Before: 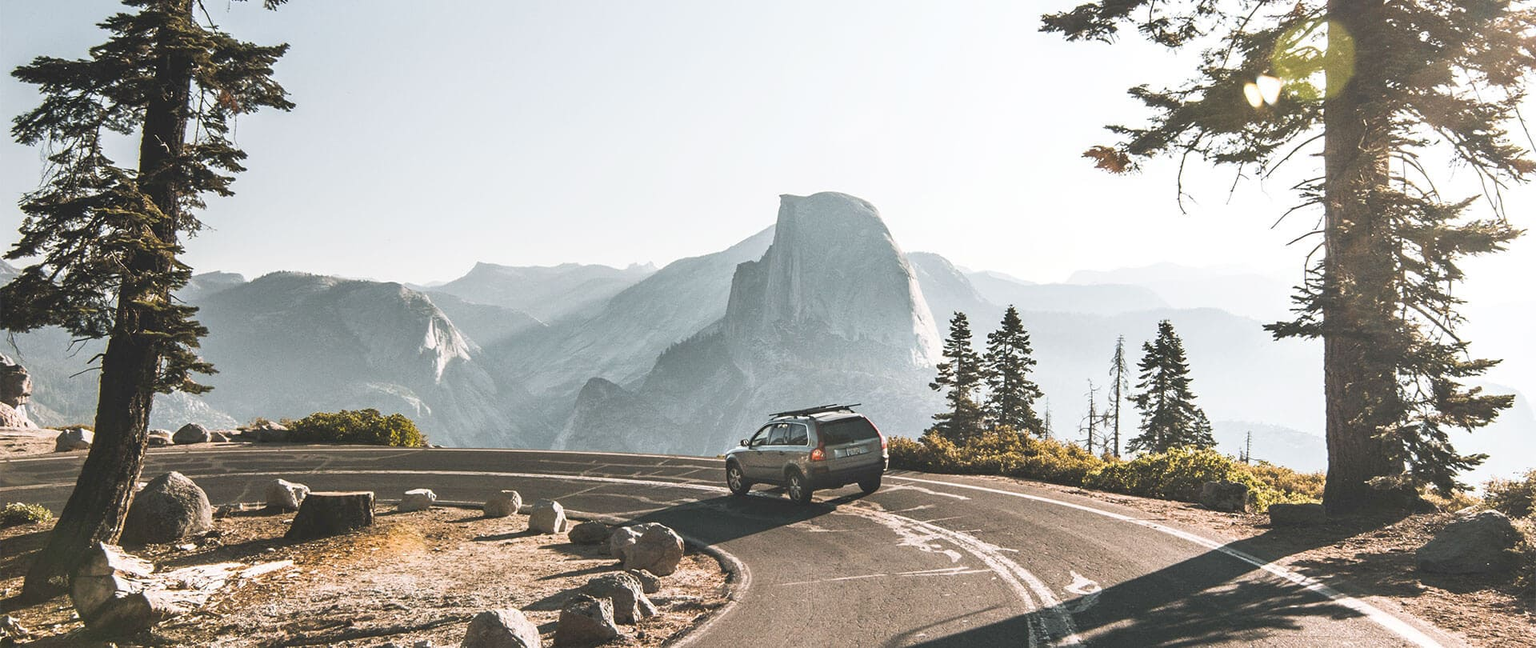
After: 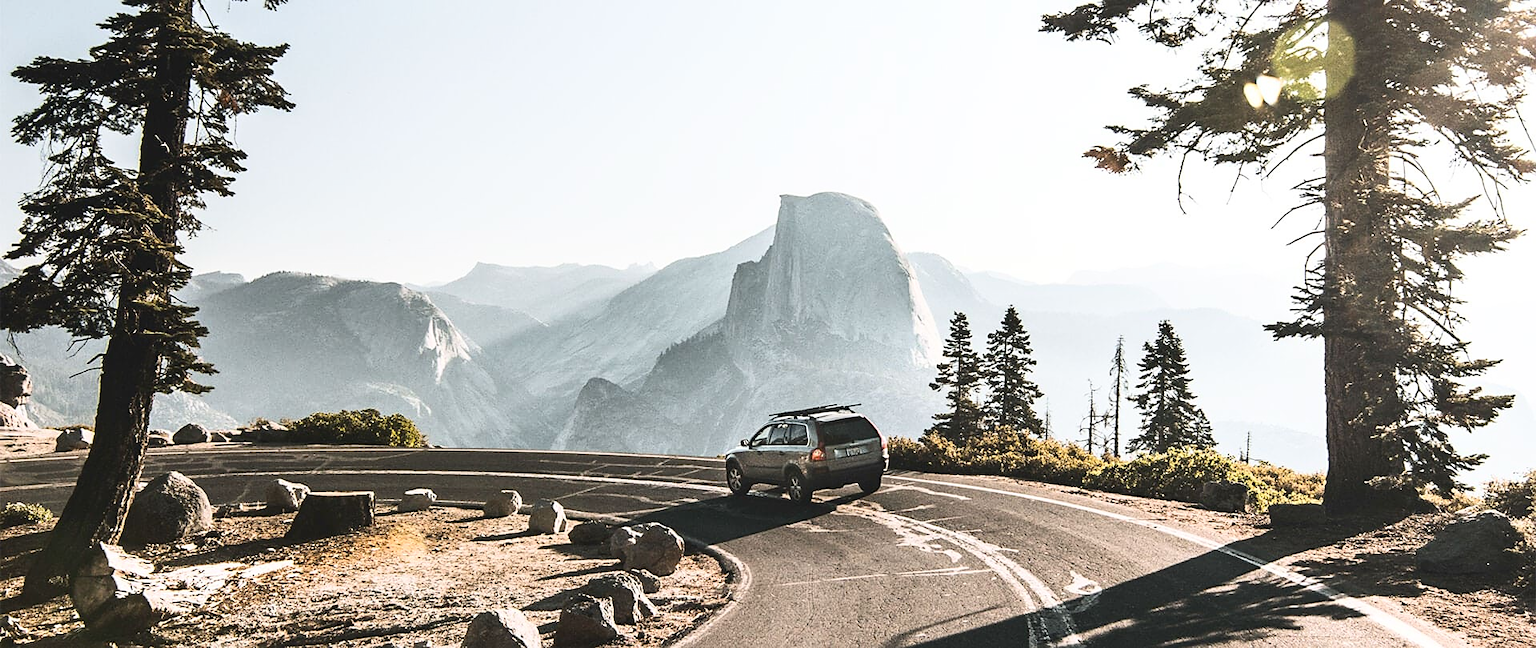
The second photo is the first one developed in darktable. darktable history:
sharpen: radius 1.848, amount 0.39, threshold 1.733
contrast brightness saturation: contrast 0.276
